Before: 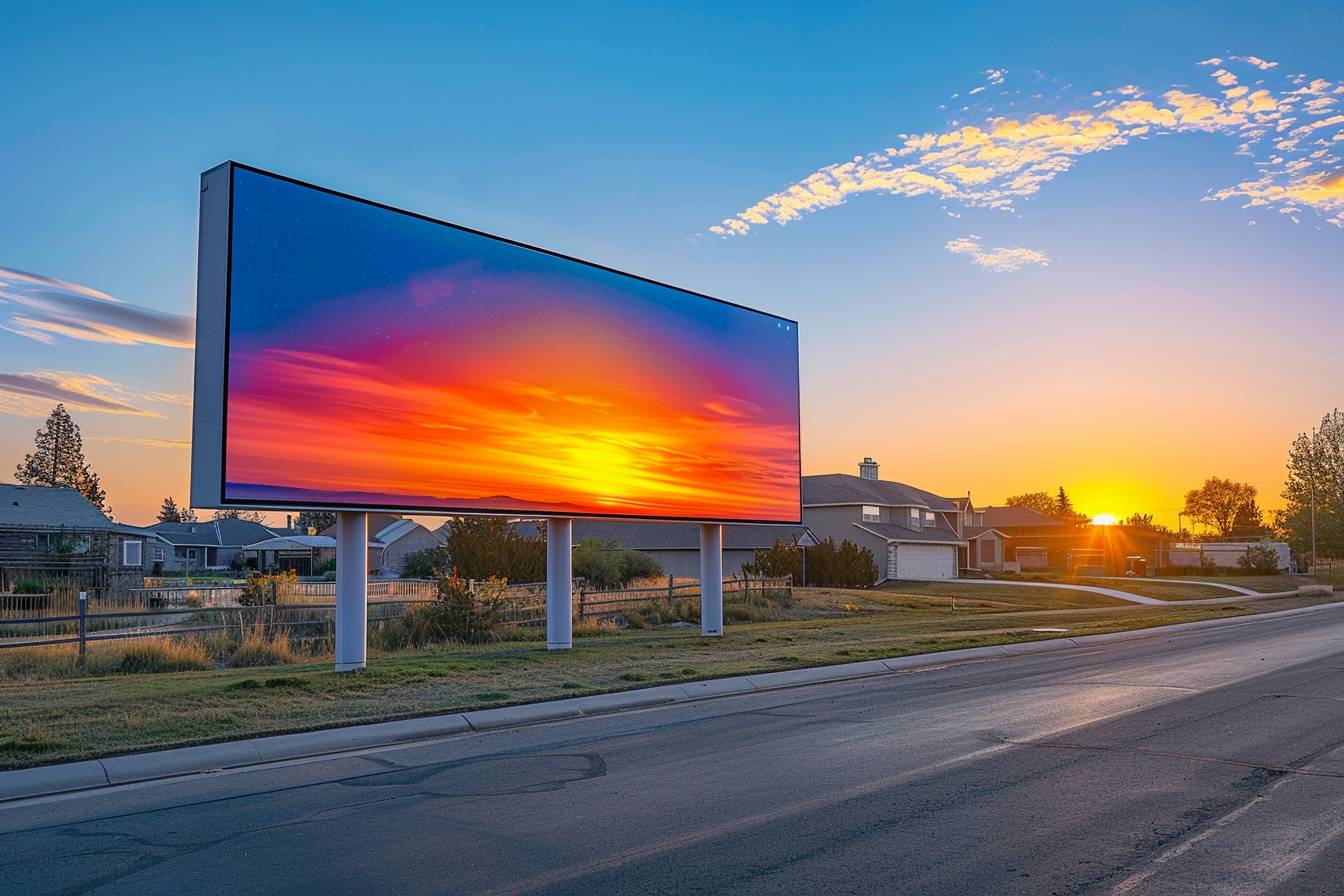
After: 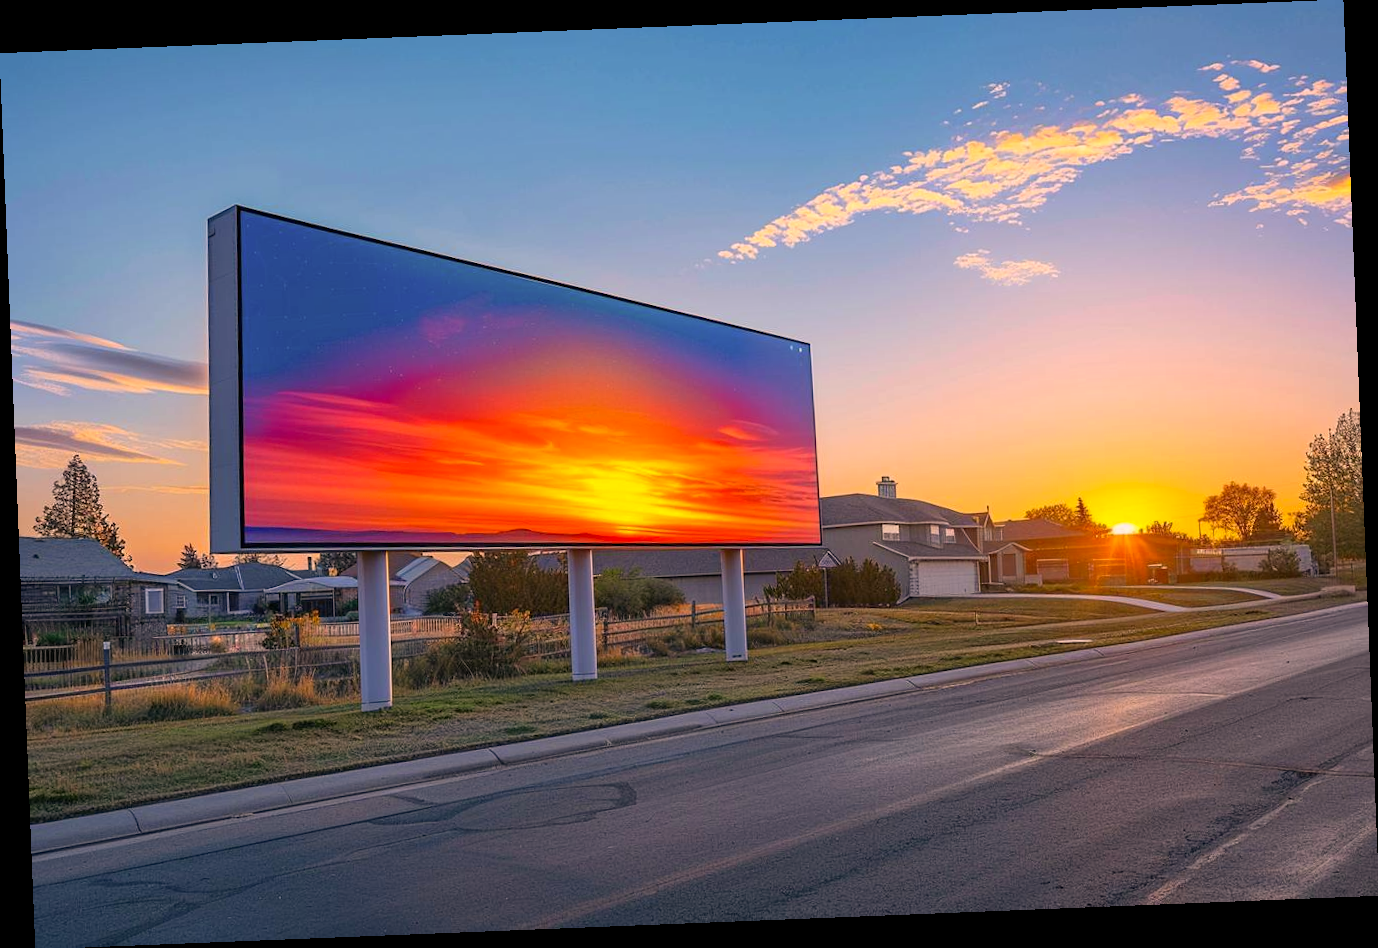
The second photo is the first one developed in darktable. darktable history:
rotate and perspective: rotation -2.29°, automatic cropping off
color correction: highlights a* 11.96, highlights b* 11.58
